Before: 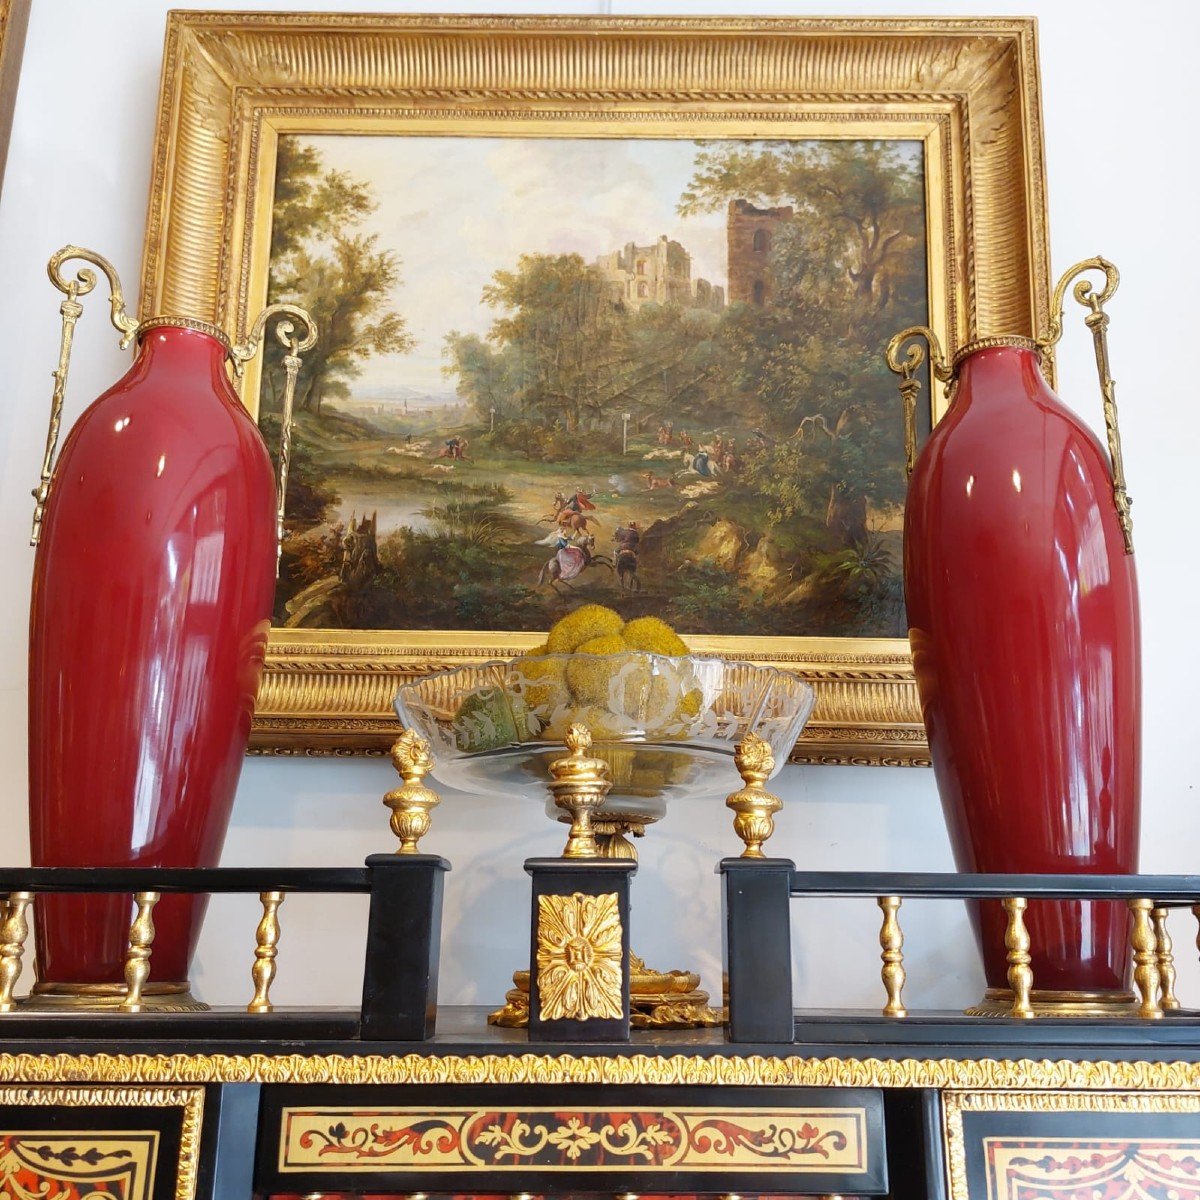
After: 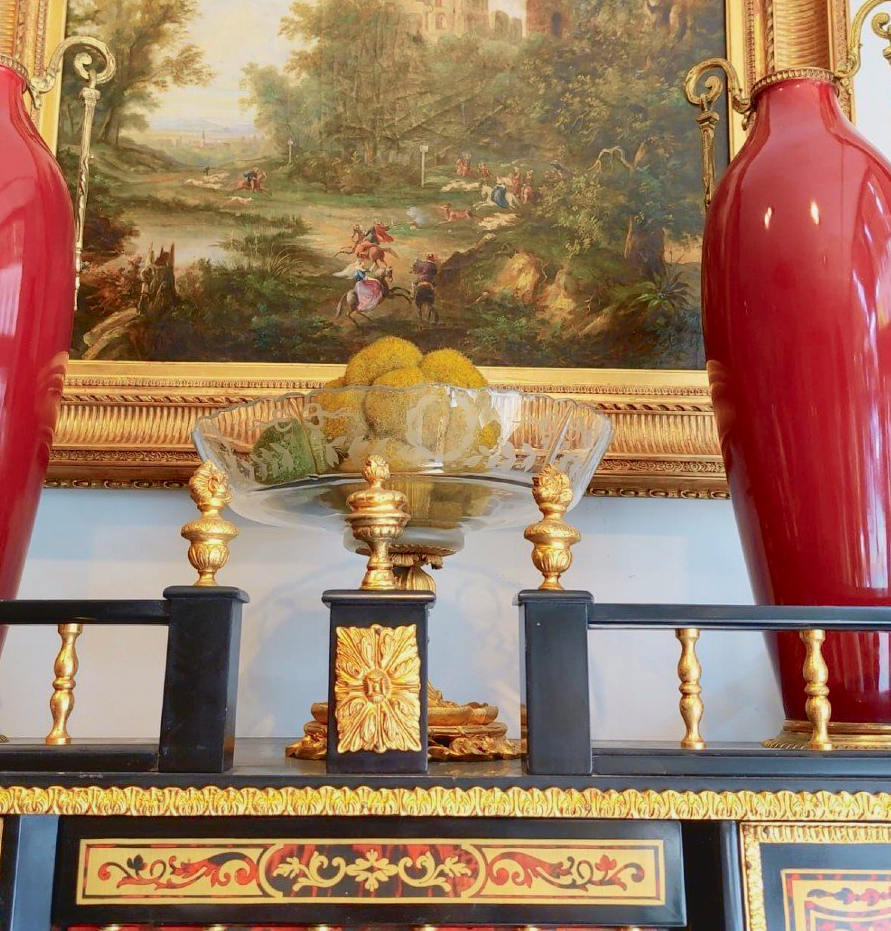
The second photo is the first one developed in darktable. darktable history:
tone curve: curves: ch0 [(0, 0.021) (0.049, 0.044) (0.152, 0.14) (0.328, 0.357) (0.473, 0.529) (0.641, 0.705) (0.868, 0.887) (1, 0.969)]; ch1 [(0, 0) (0.322, 0.328) (0.43, 0.425) (0.474, 0.466) (0.502, 0.503) (0.522, 0.526) (0.564, 0.591) (0.602, 0.632) (0.677, 0.701) (0.859, 0.885) (1, 1)]; ch2 [(0, 0) (0.33, 0.301) (0.447, 0.44) (0.502, 0.505) (0.535, 0.554) (0.565, 0.598) (0.618, 0.629) (1, 1)], color space Lab, independent channels, preserve colors none
shadows and highlights: on, module defaults
crop: left 16.836%, top 22.403%, right 8.855%
